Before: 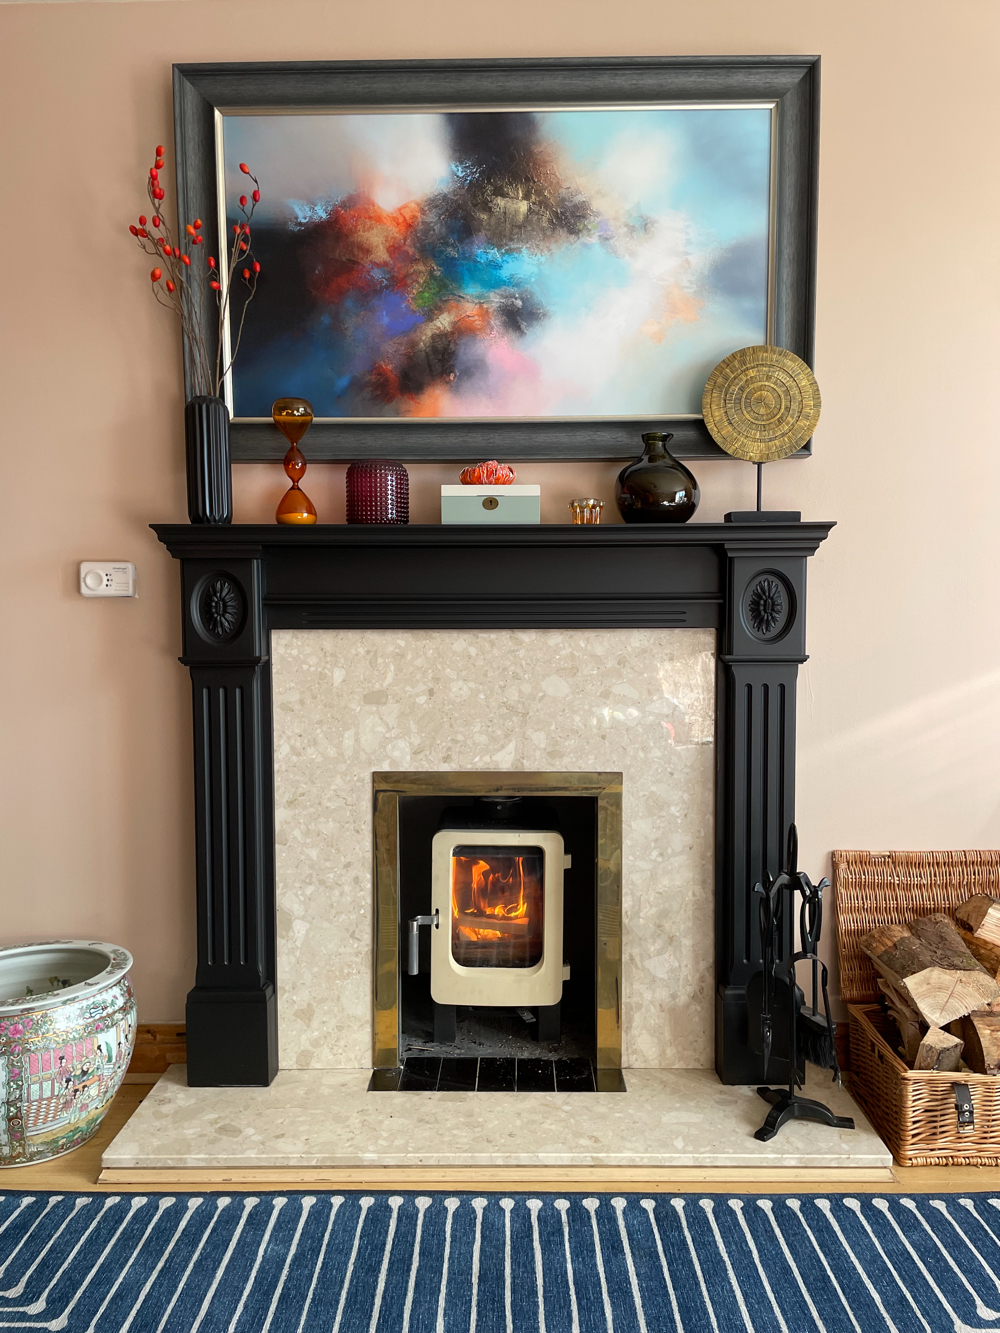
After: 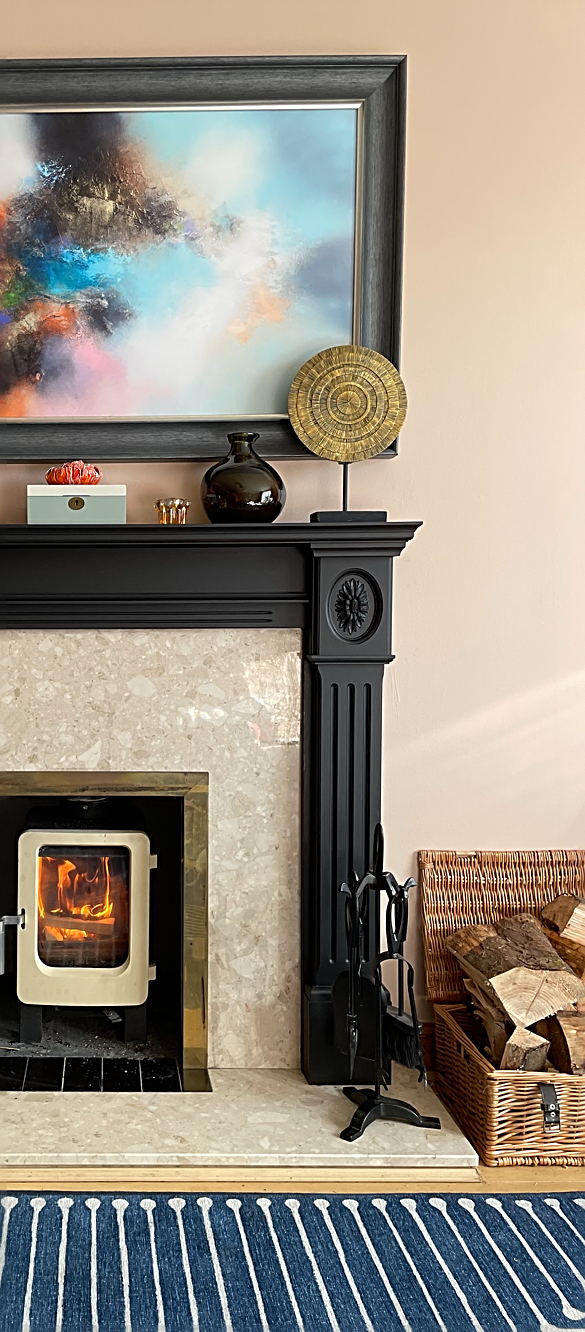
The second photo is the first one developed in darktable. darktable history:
sharpen: radius 2.531, amount 0.628
crop: left 41.402%
